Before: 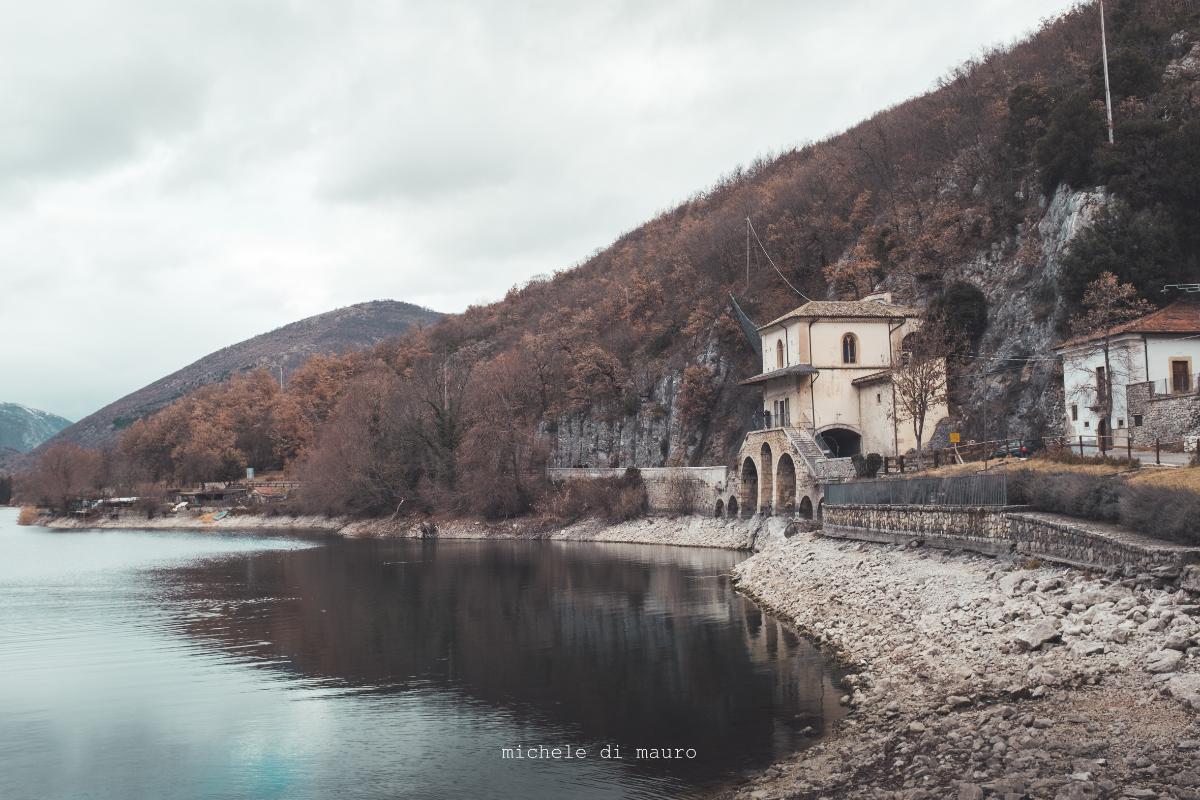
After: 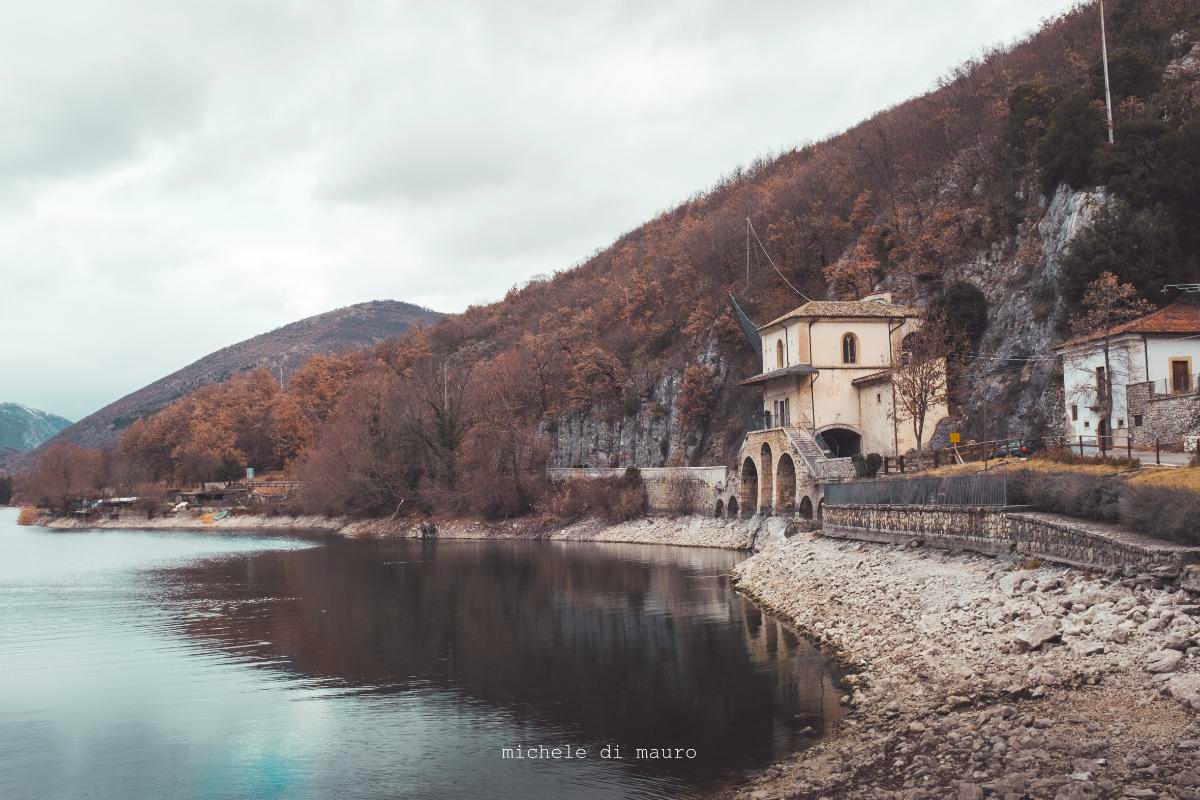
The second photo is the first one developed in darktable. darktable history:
color balance rgb: power › chroma 0.319%, power › hue 24.39°, perceptual saturation grading › global saturation 39.208%
